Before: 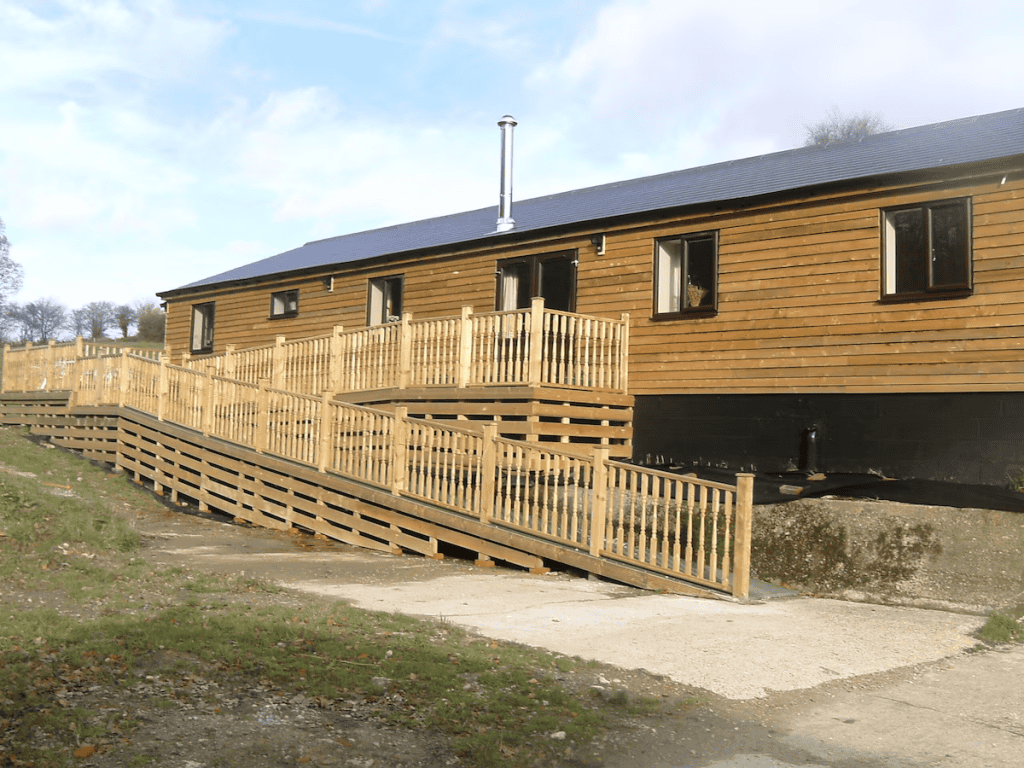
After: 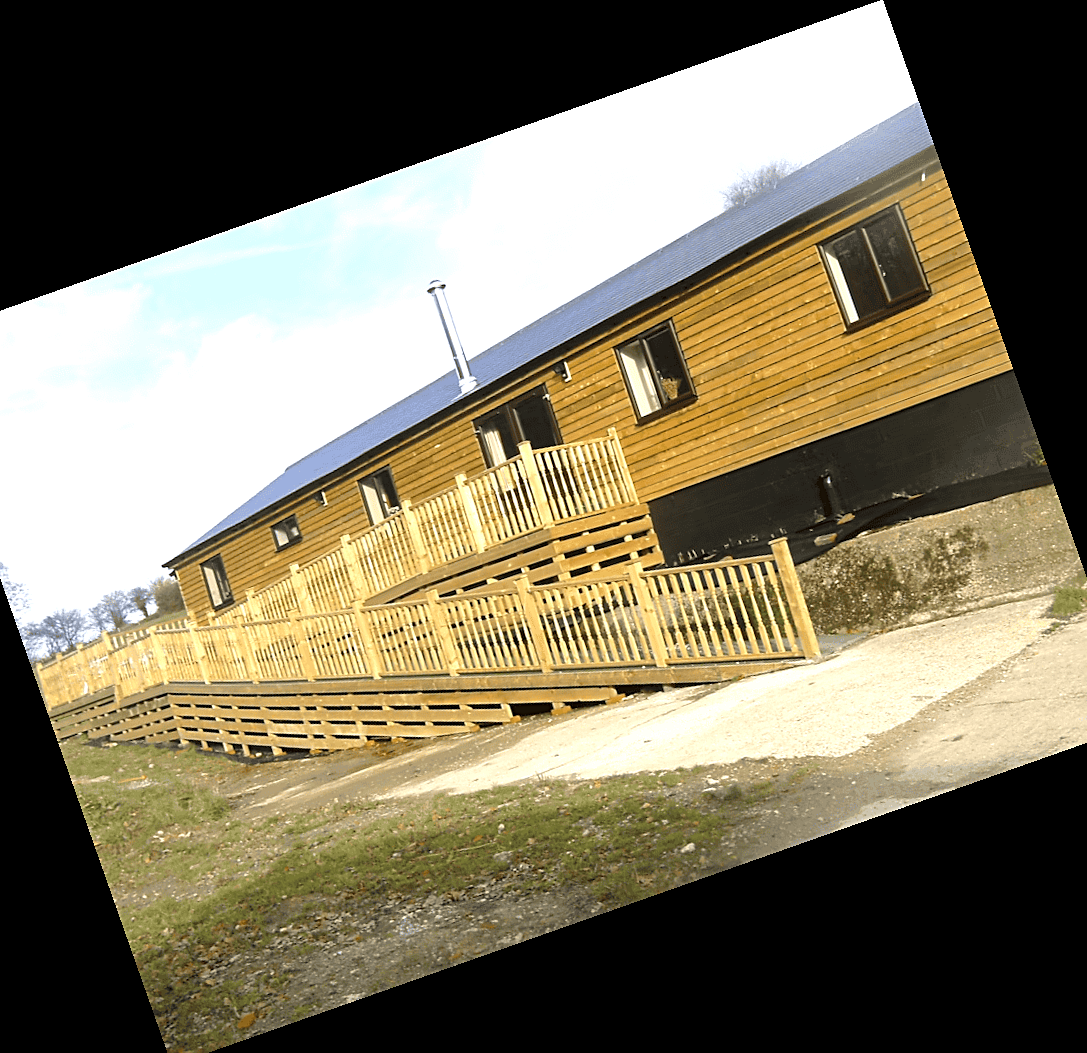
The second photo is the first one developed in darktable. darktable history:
crop and rotate: angle 19.43°, left 6.812%, right 4.125%, bottom 1.087%
sharpen: on, module defaults
color contrast: green-magenta contrast 0.85, blue-yellow contrast 1.25, unbound 0
exposure: black level correction 0.001, exposure 0.5 EV, compensate exposure bias true, compensate highlight preservation false
